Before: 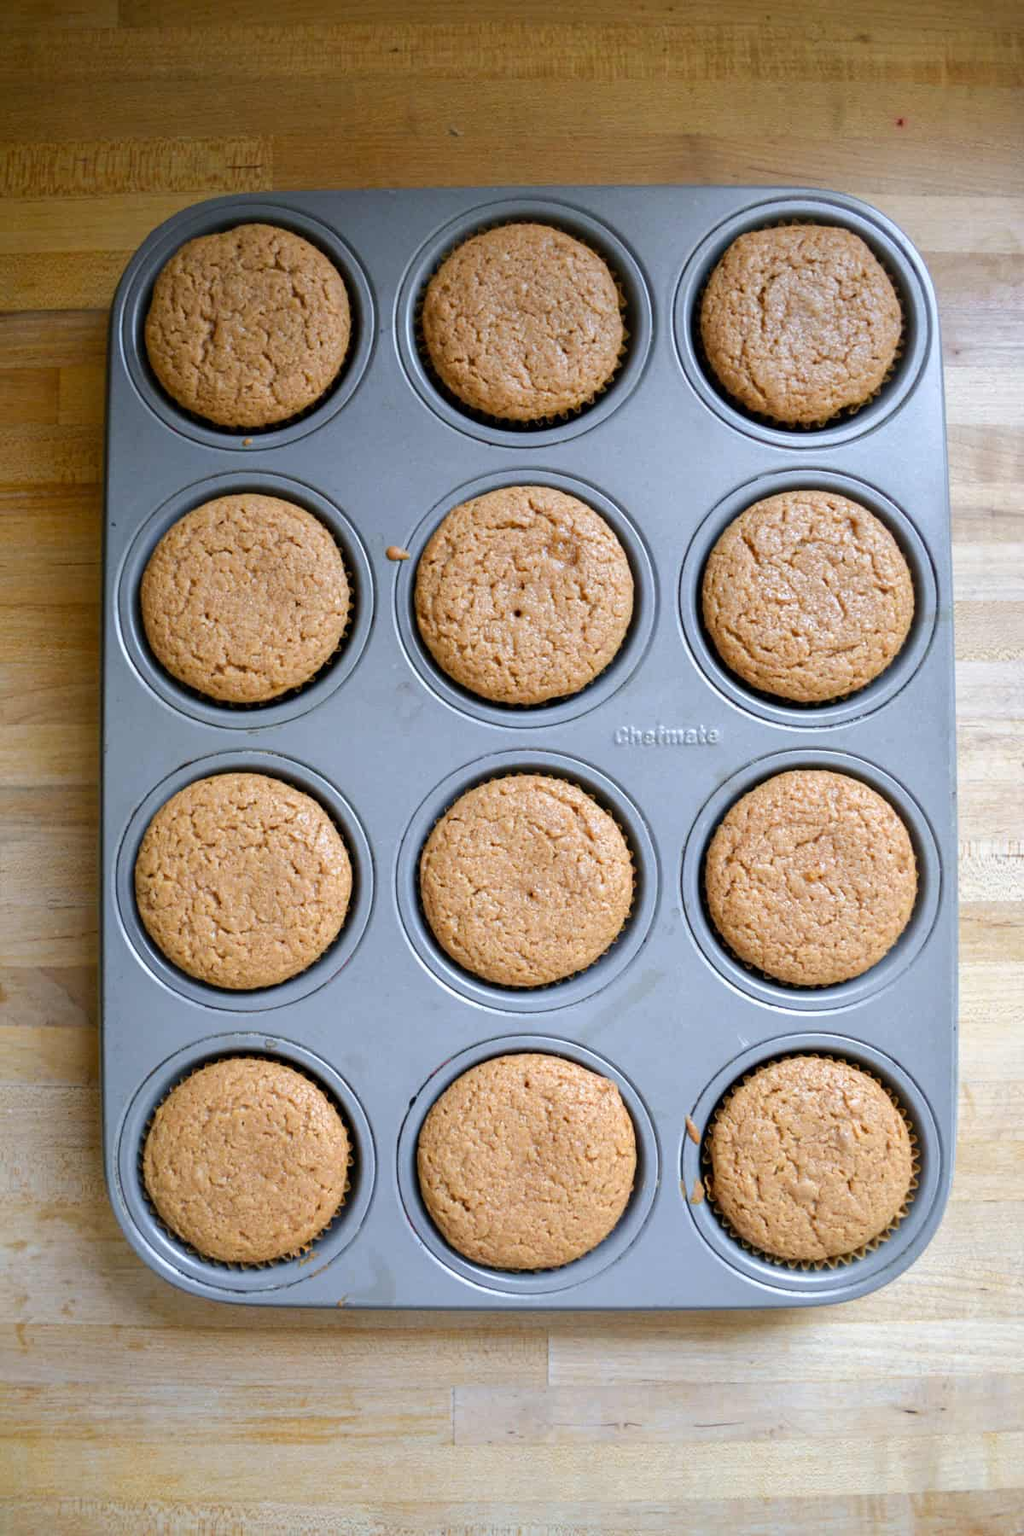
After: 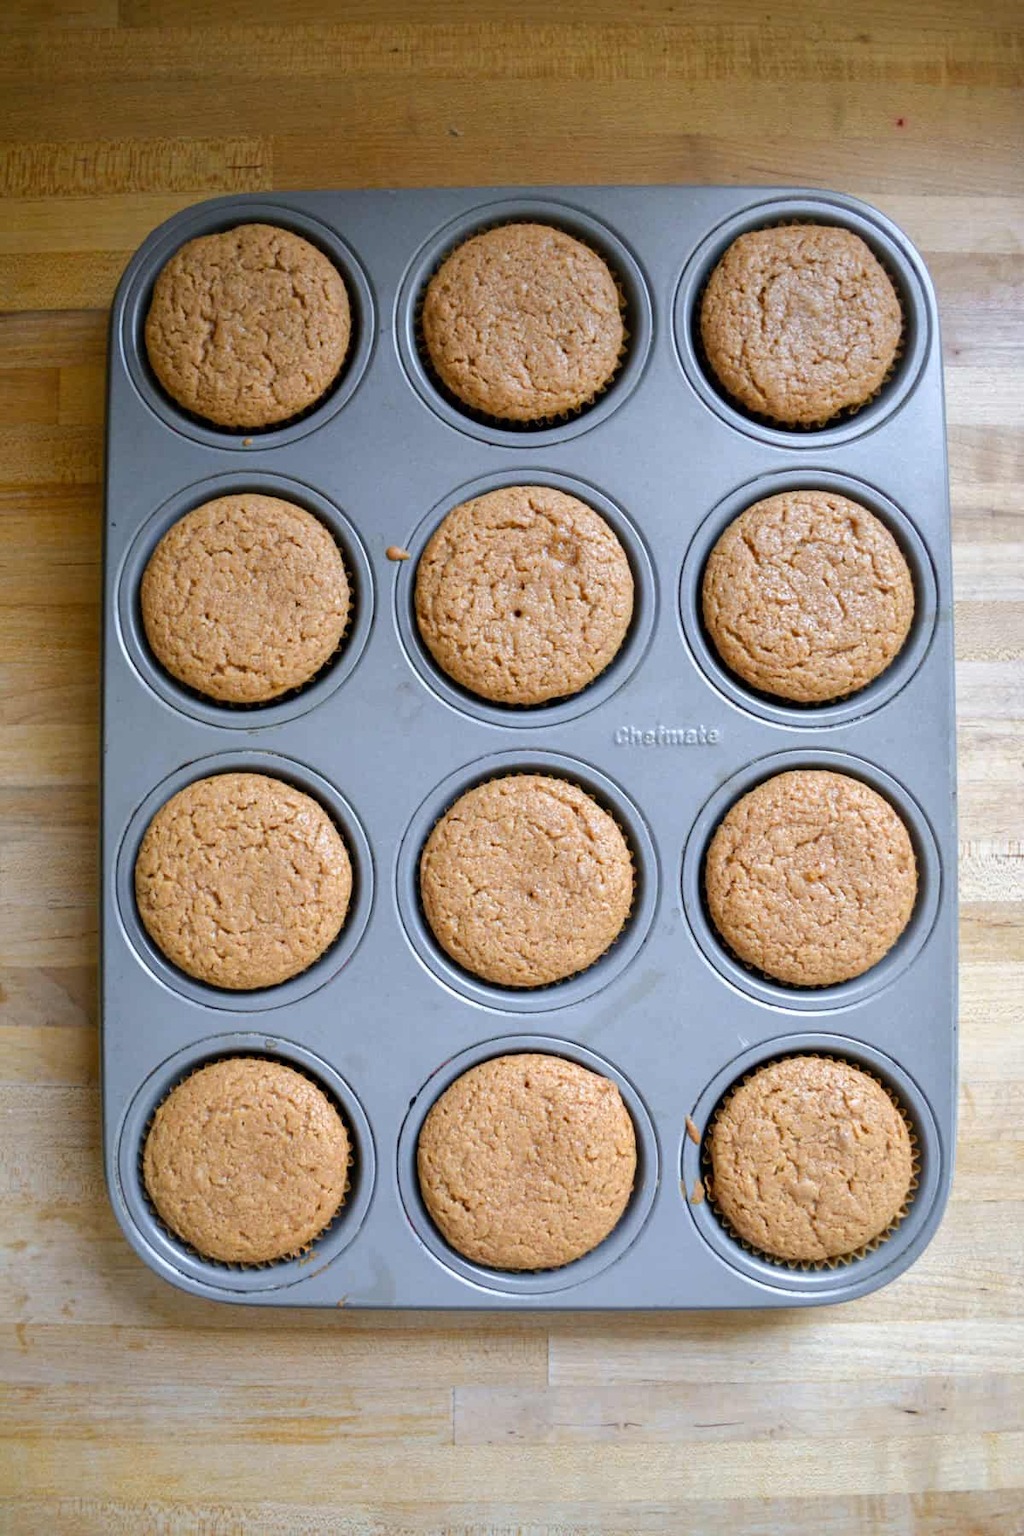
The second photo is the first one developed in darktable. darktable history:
shadows and highlights: shadows 37.55, highlights -26.88, soften with gaussian
